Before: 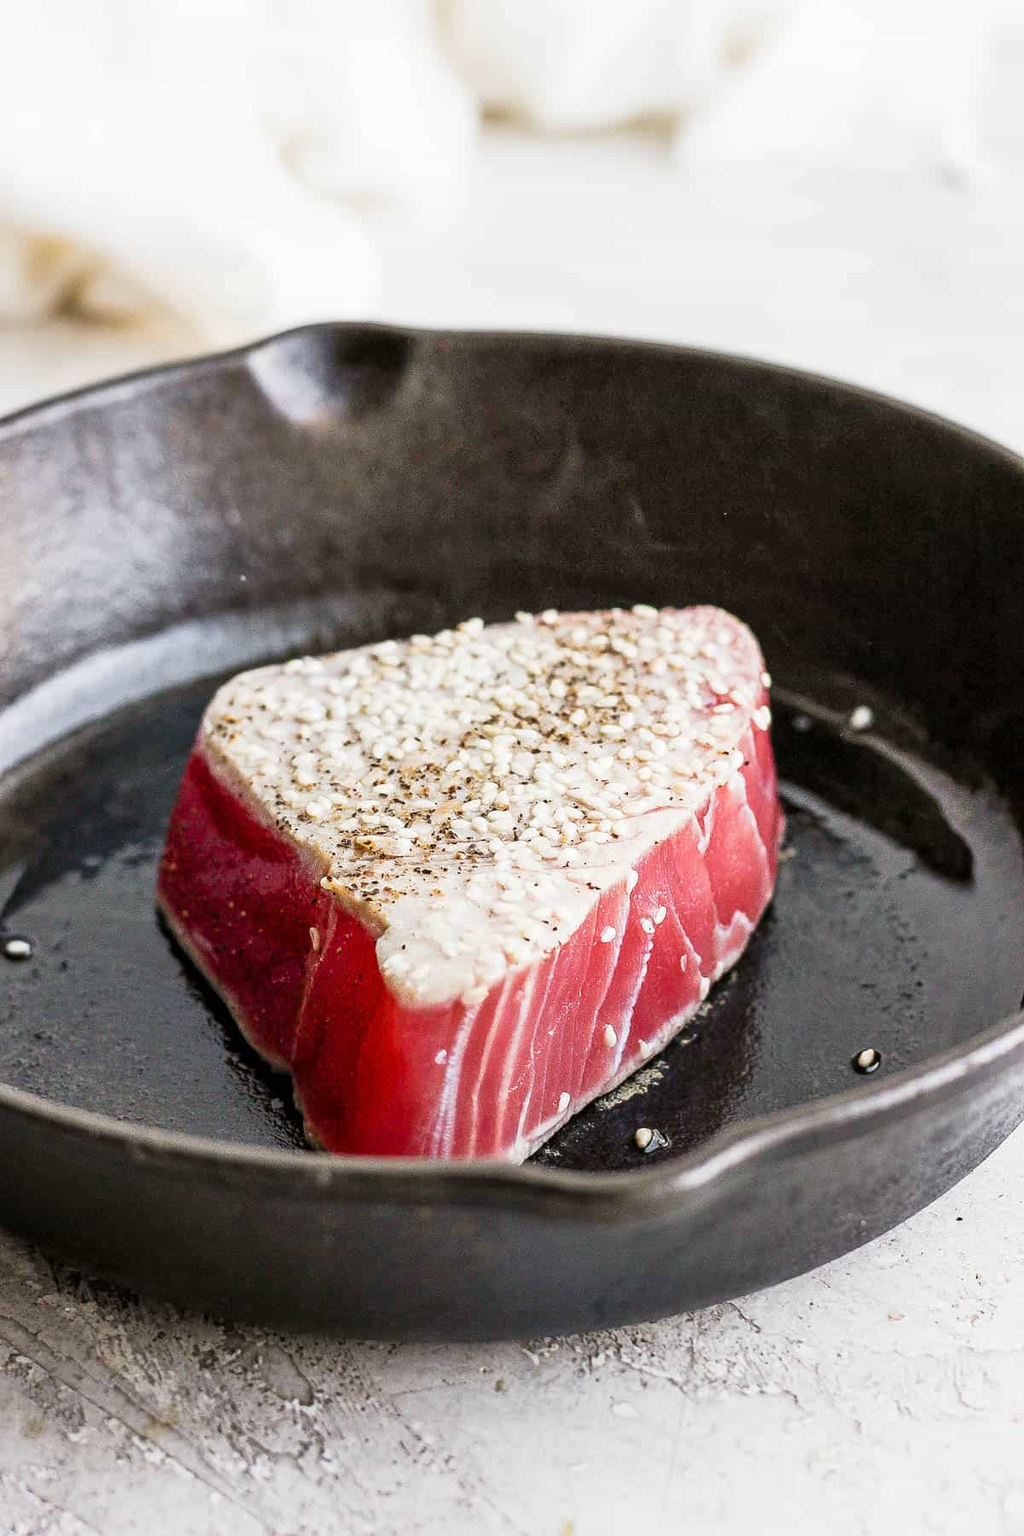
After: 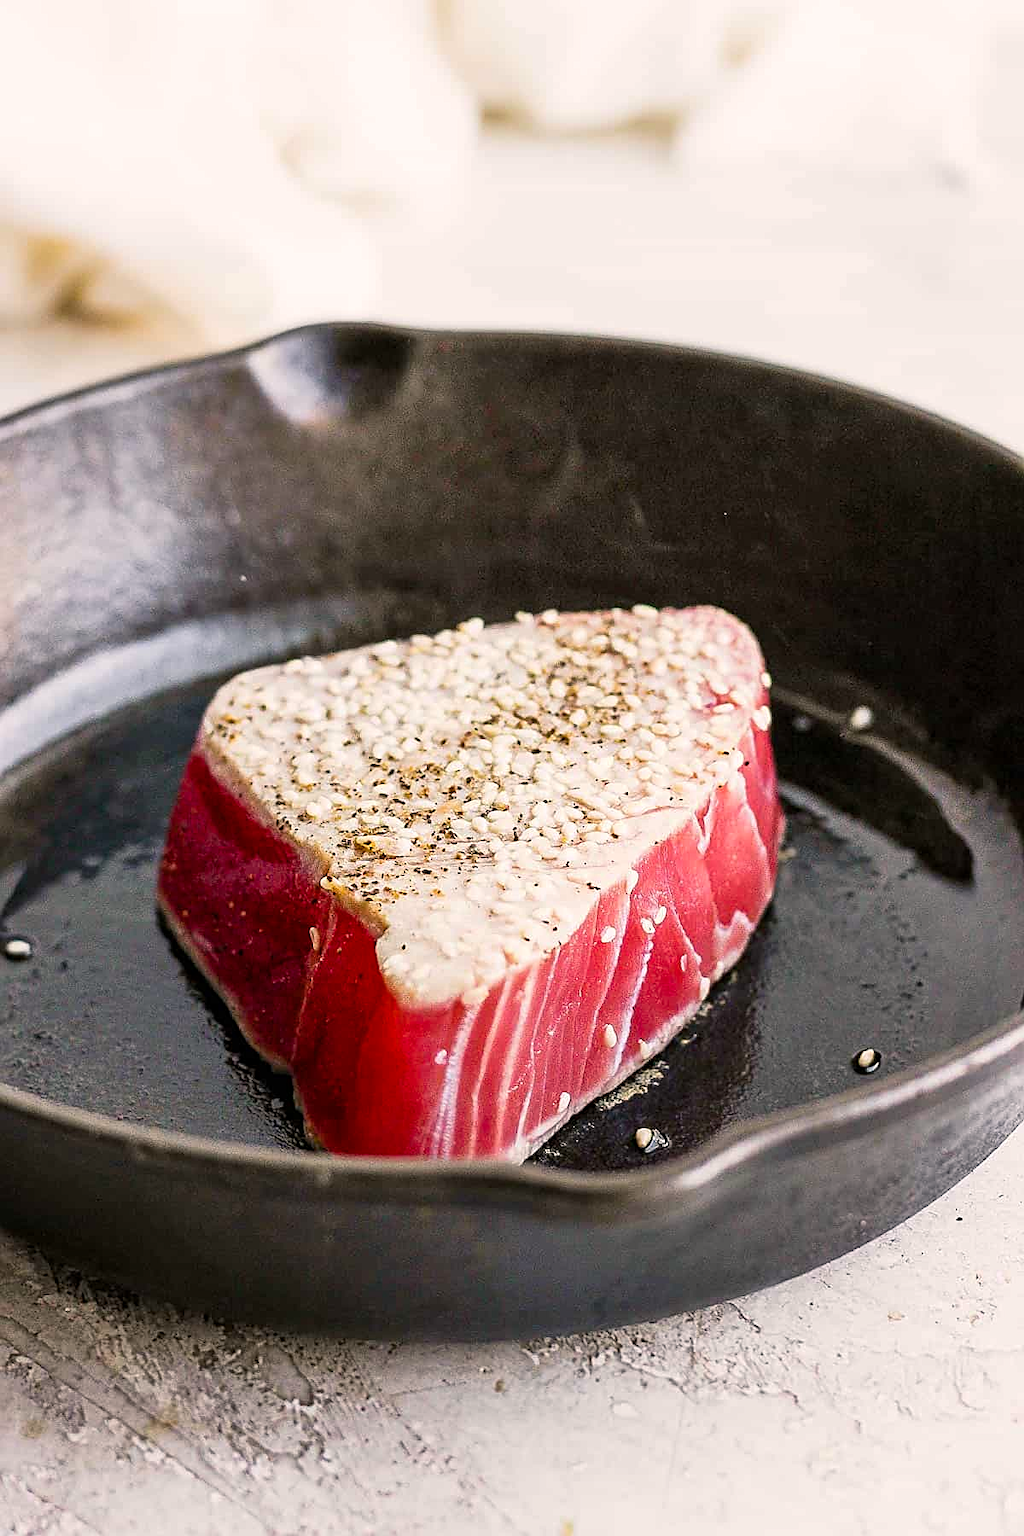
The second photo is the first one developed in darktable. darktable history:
sharpen: on, module defaults
color balance rgb: highlights gain › chroma 1.43%, highlights gain › hue 50.61°, perceptual saturation grading › global saturation 14.666%, global vibrance 19.709%
